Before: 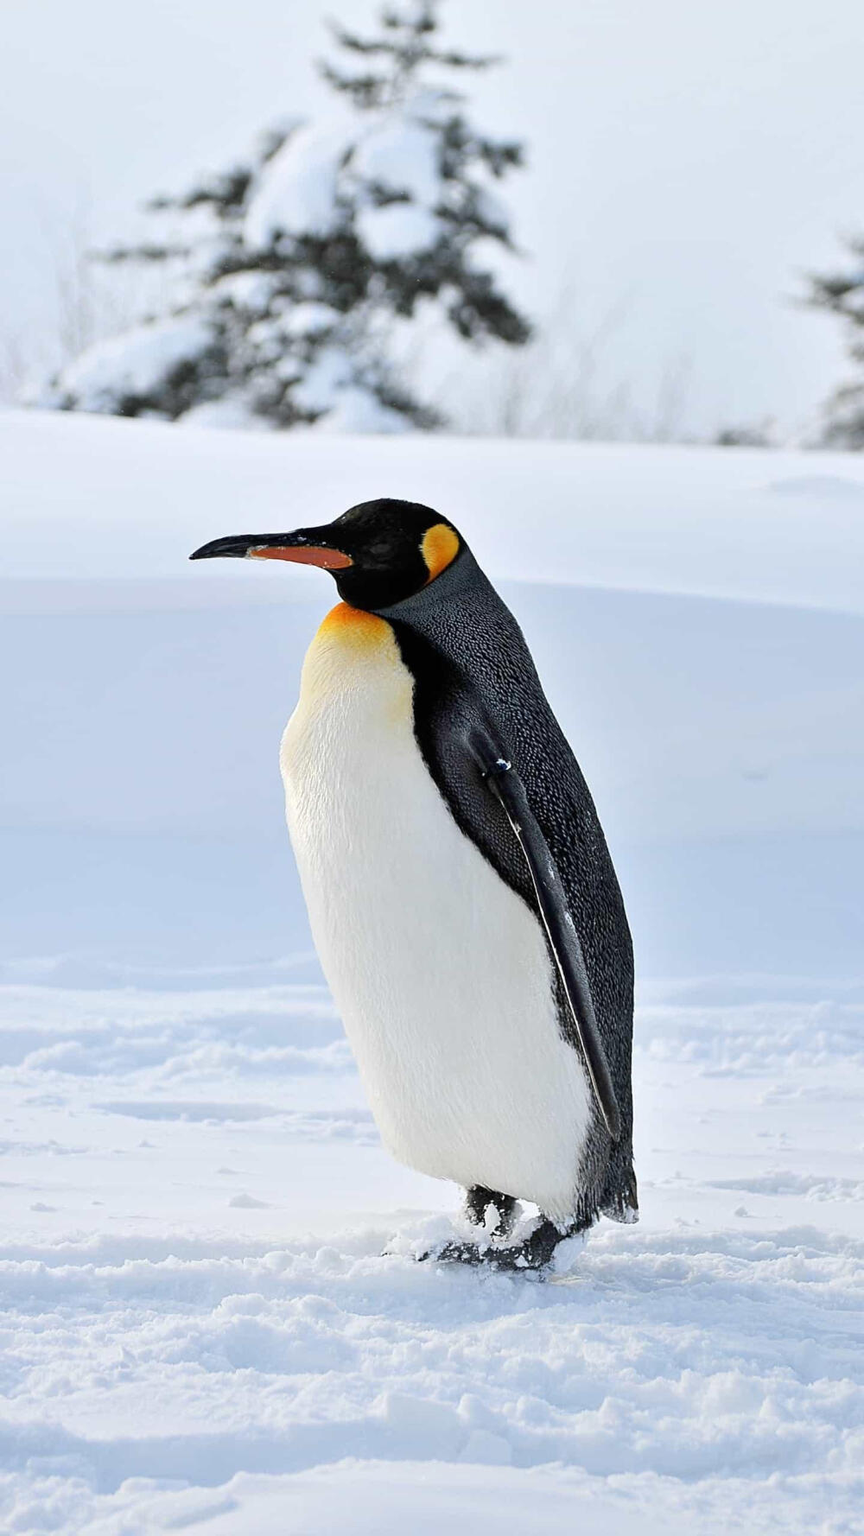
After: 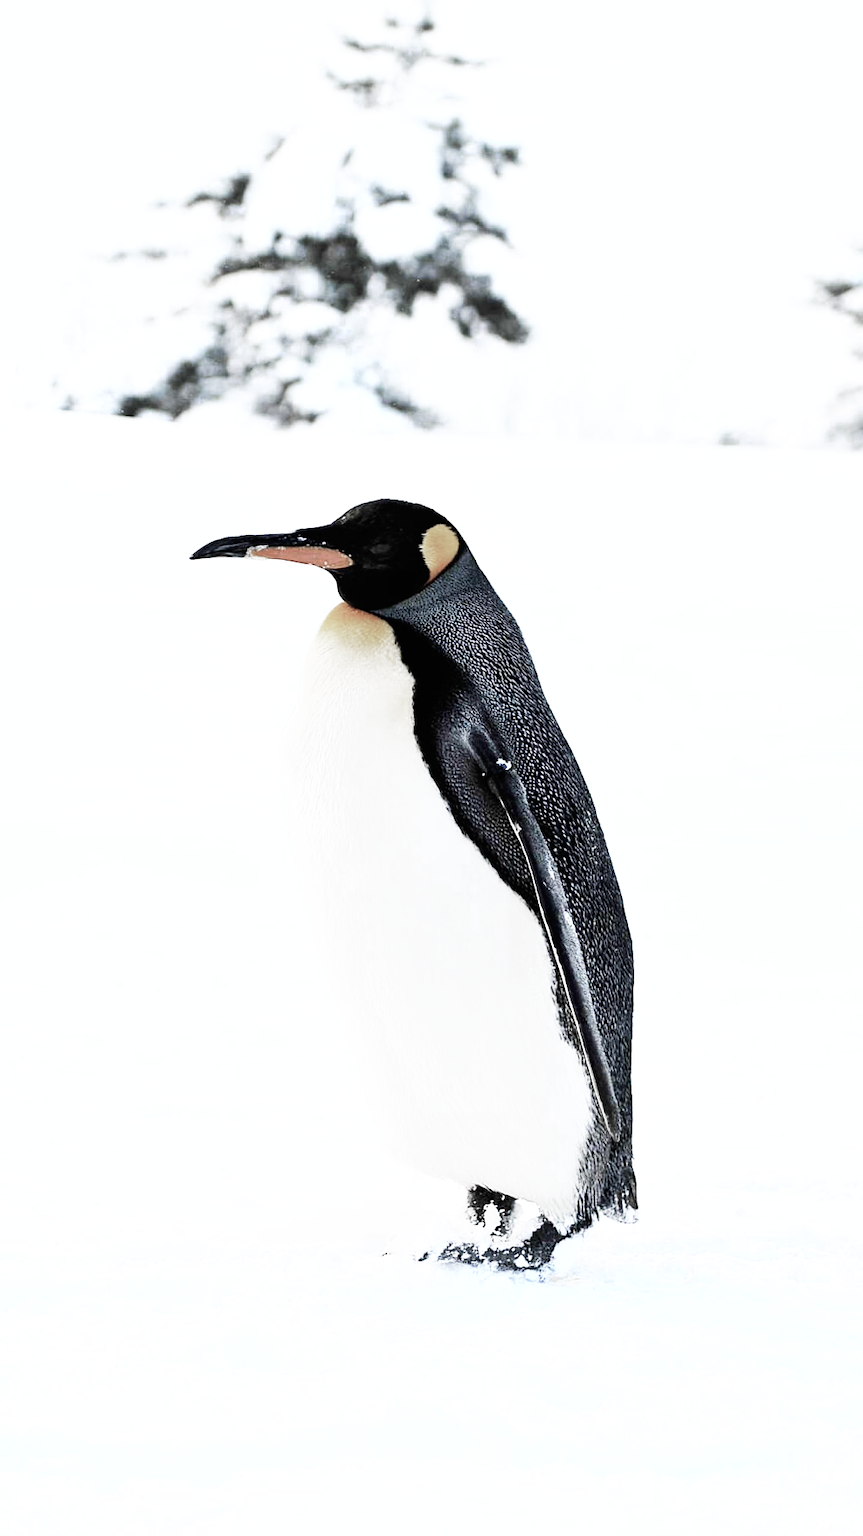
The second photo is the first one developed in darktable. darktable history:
base curve: curves: ch0 [(0, 0) (0.007, 0.004) (0.027, 0.03) (0.046, 0.07) (0.207, 0.54) (0.442, 0.872) (0.673, 0.972) (1, 1)], preserve colors none
color zones: curves: ch0 [(0, 0.613) (0.01, 0.613) (0.245, 0.448) (0.498, 0.529) (0.642, 0.665) (0.879, 0.777) (0.99, 0.613)]; ch1 [(0, 0.272) (0.219, 0.127) (0.724, 0.346)]
